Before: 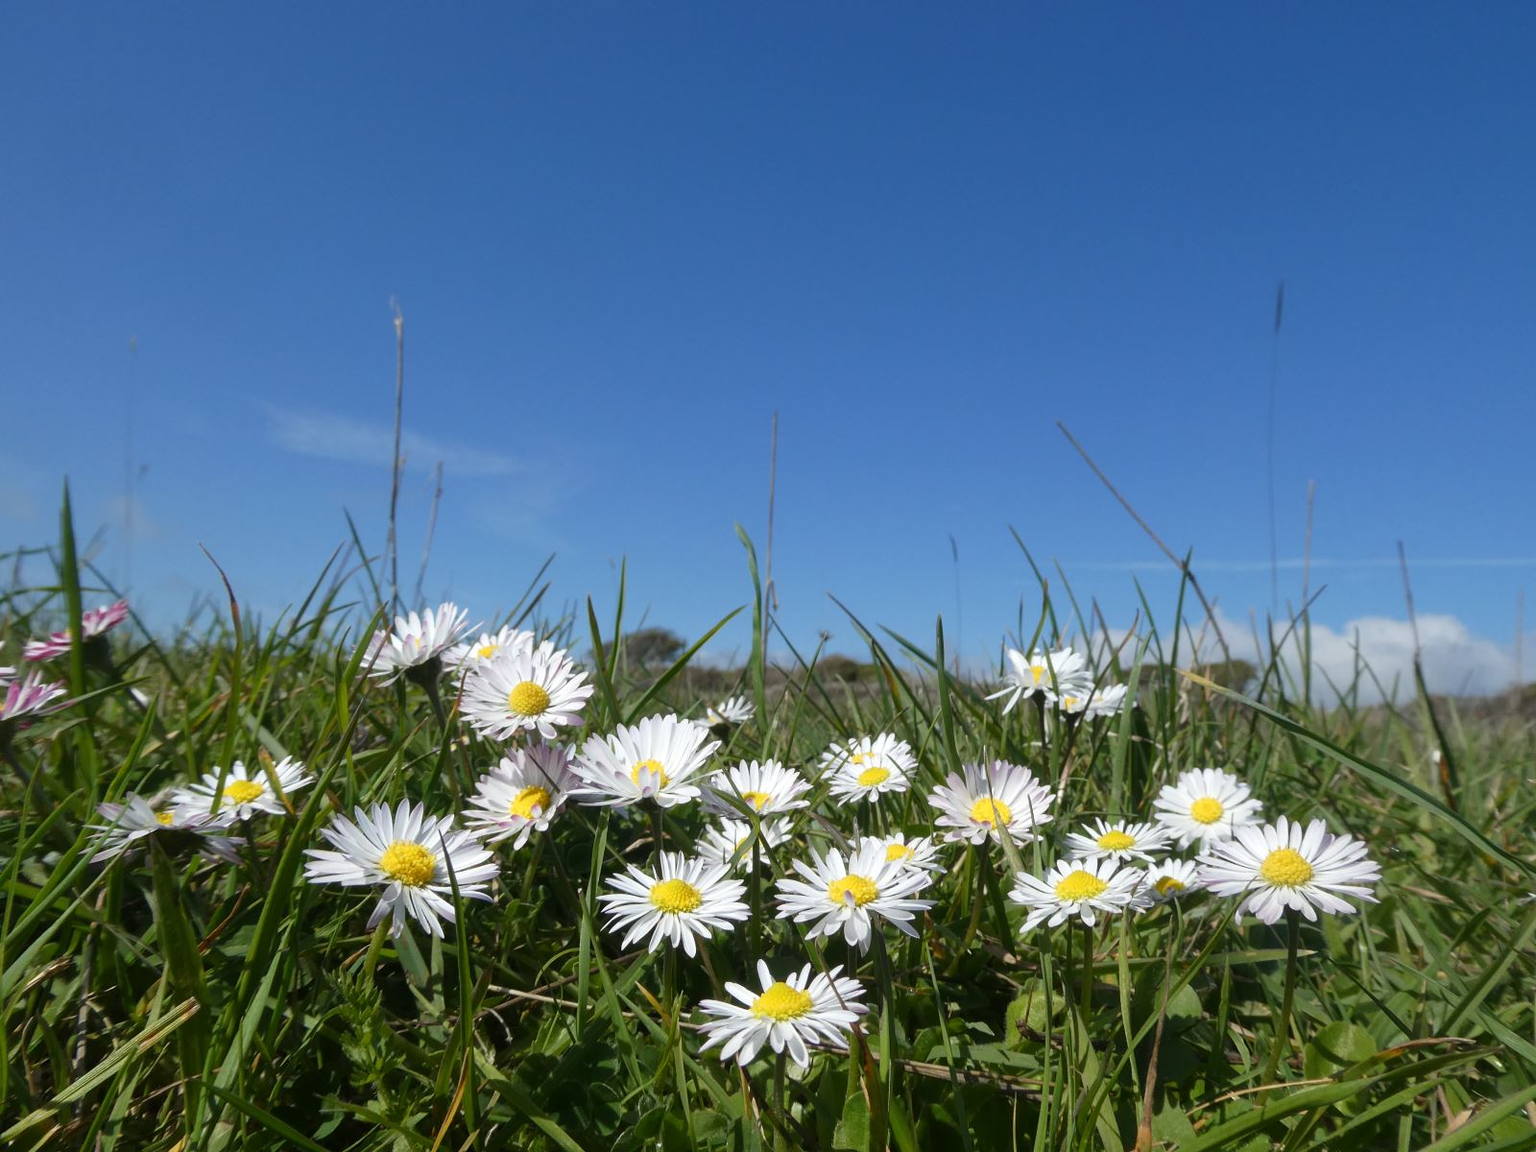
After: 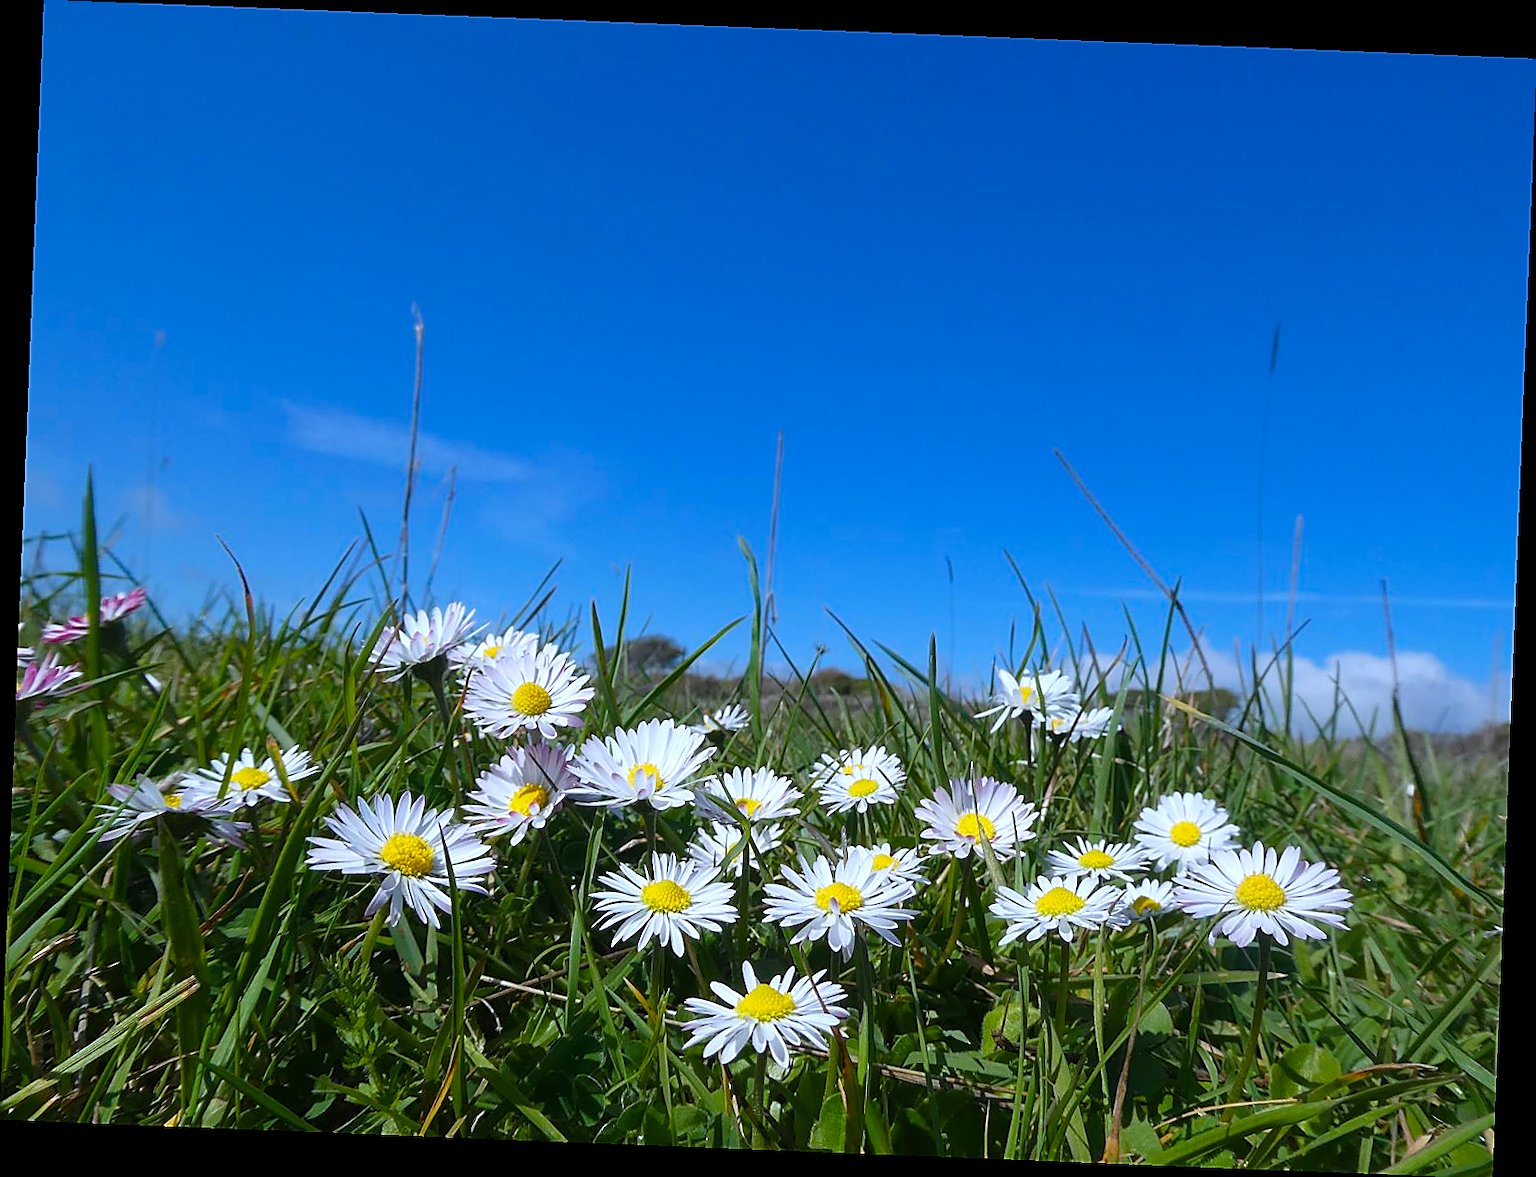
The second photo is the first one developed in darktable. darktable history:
rotate and perspective: rotation 2.27°, automatic cropping off
color balance rgb: perceptual saturation grading › global saturation 25%, global vibrance 20%
color calibration: illuminant as shot in camera, x 0.37, y 0.382, temperature 4313.32 K
sharpen: radius 1.4, amount 1.25, threshold 0.7
